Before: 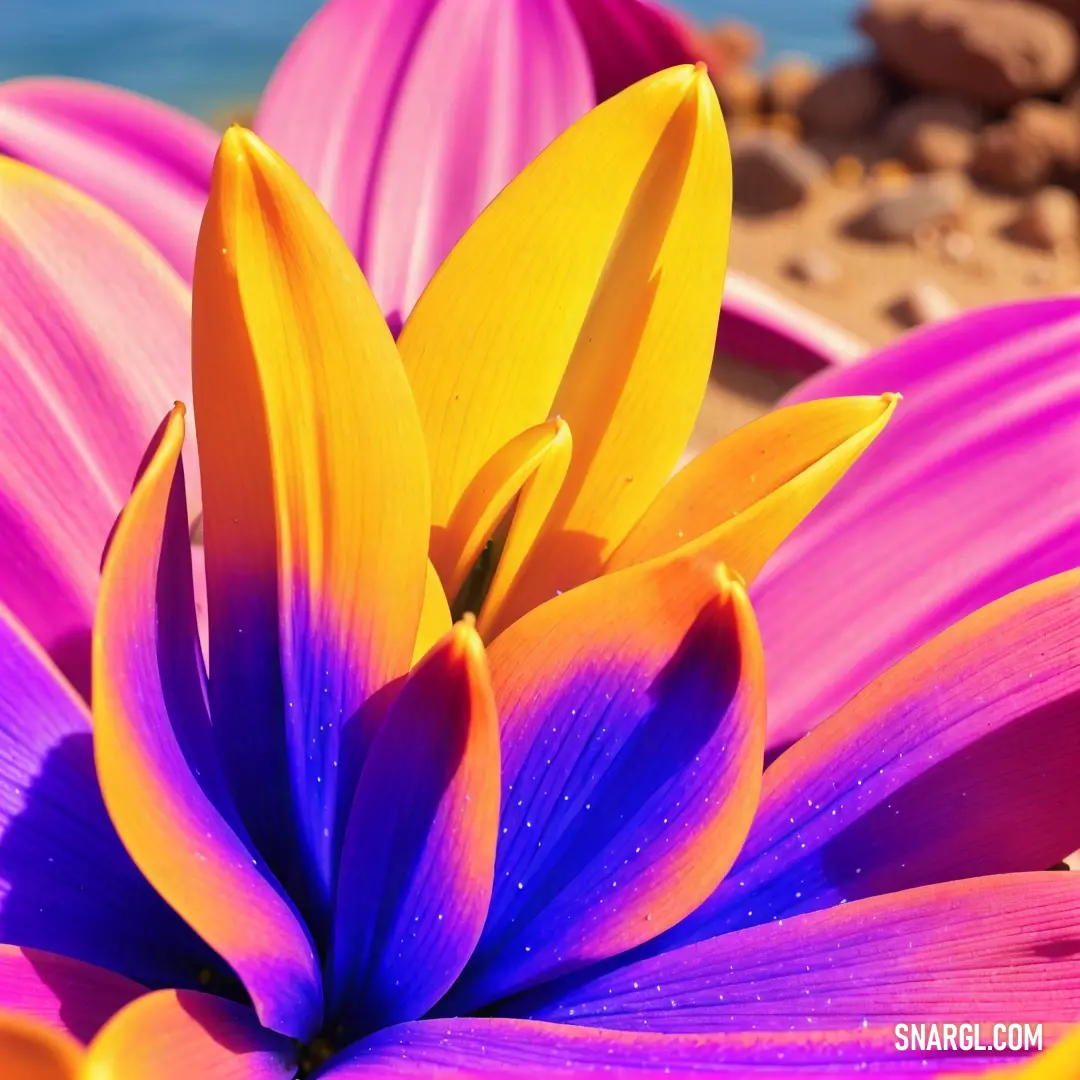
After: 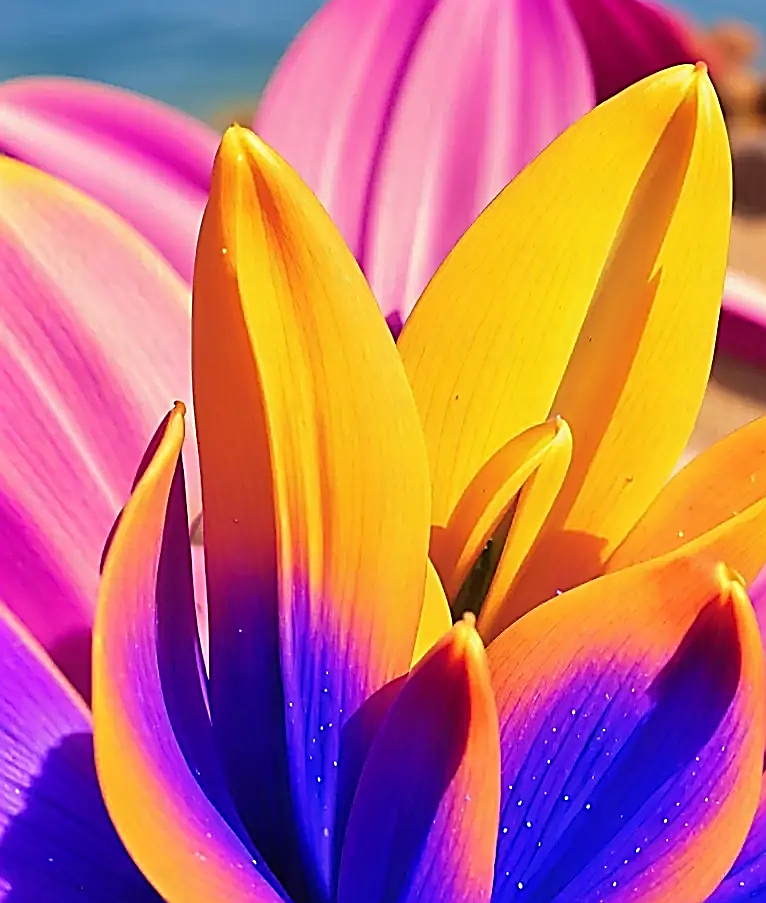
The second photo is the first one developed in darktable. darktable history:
crop: right 28.992%, bottom 16.333%
sharpen: amount 1.864
